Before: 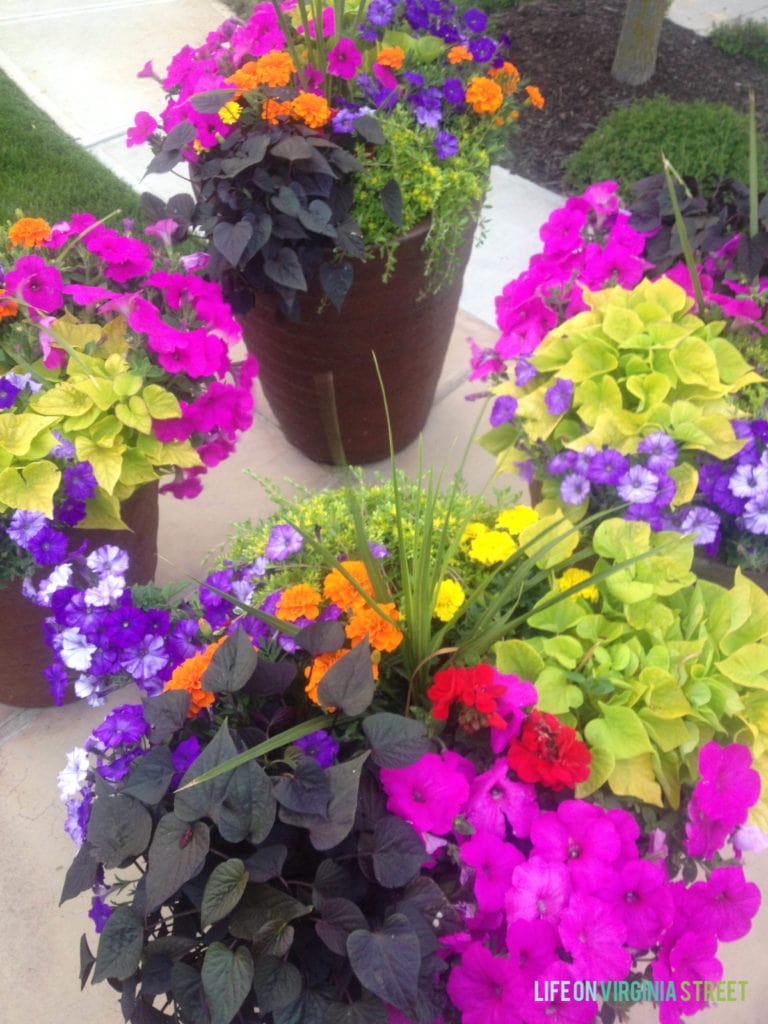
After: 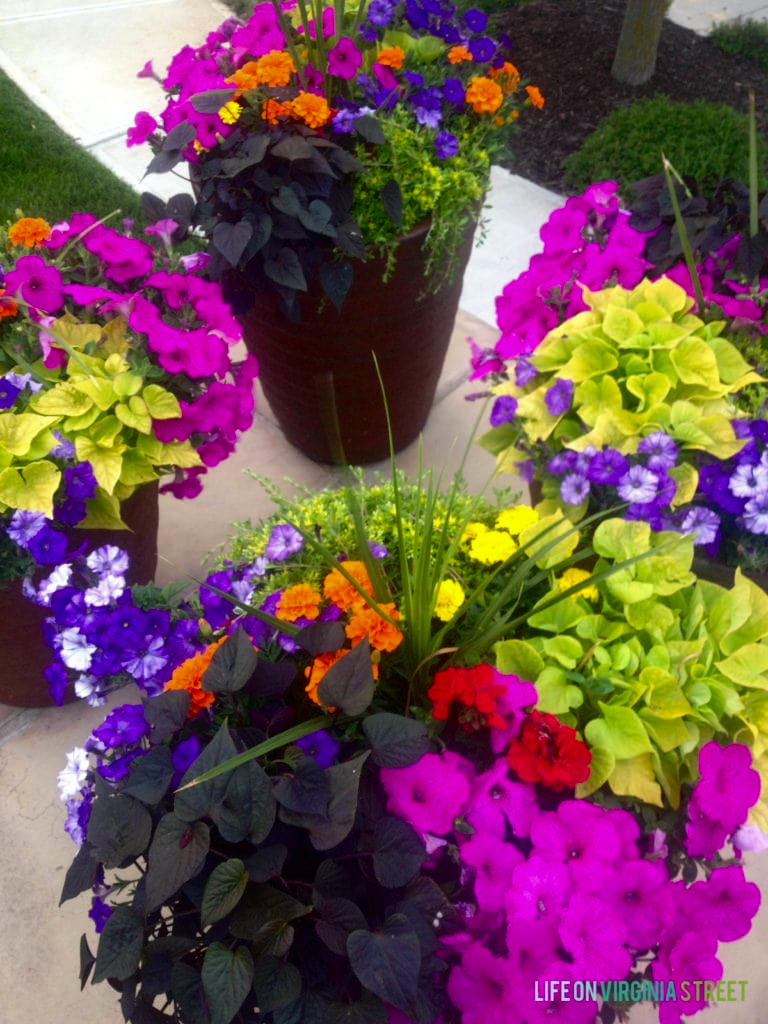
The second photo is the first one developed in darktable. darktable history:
contrast brightness saturation: contrast 0.104, brightness -0.262, saturation 0.135
